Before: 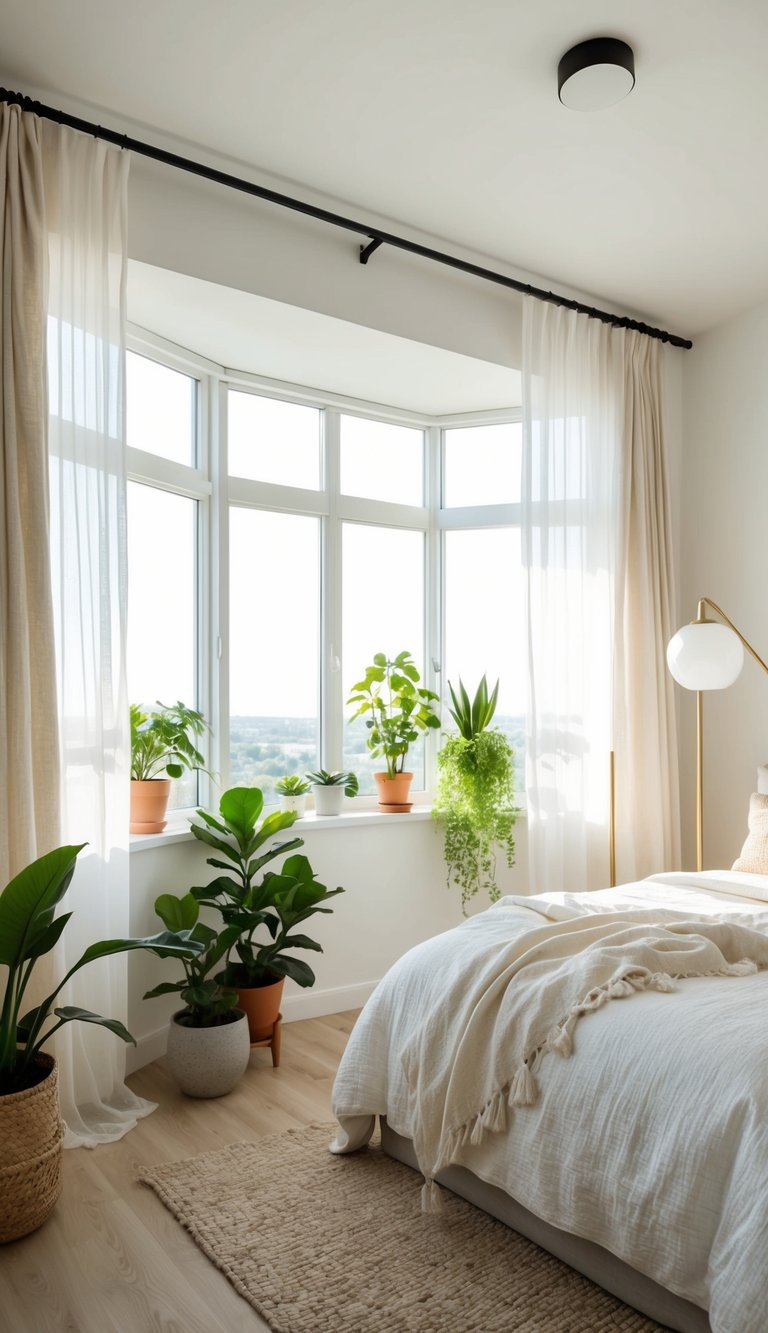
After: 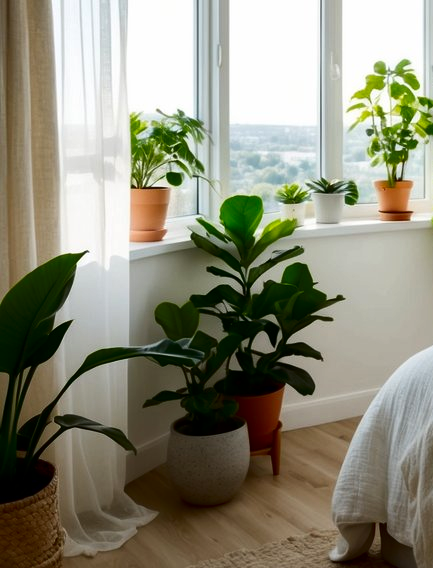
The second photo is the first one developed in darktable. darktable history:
crop: top 44.483%, right 43.593%, bottom 12.892%
contrast brightness saturation: contrast 0.13, brightness -0.24, saturation 0.14
